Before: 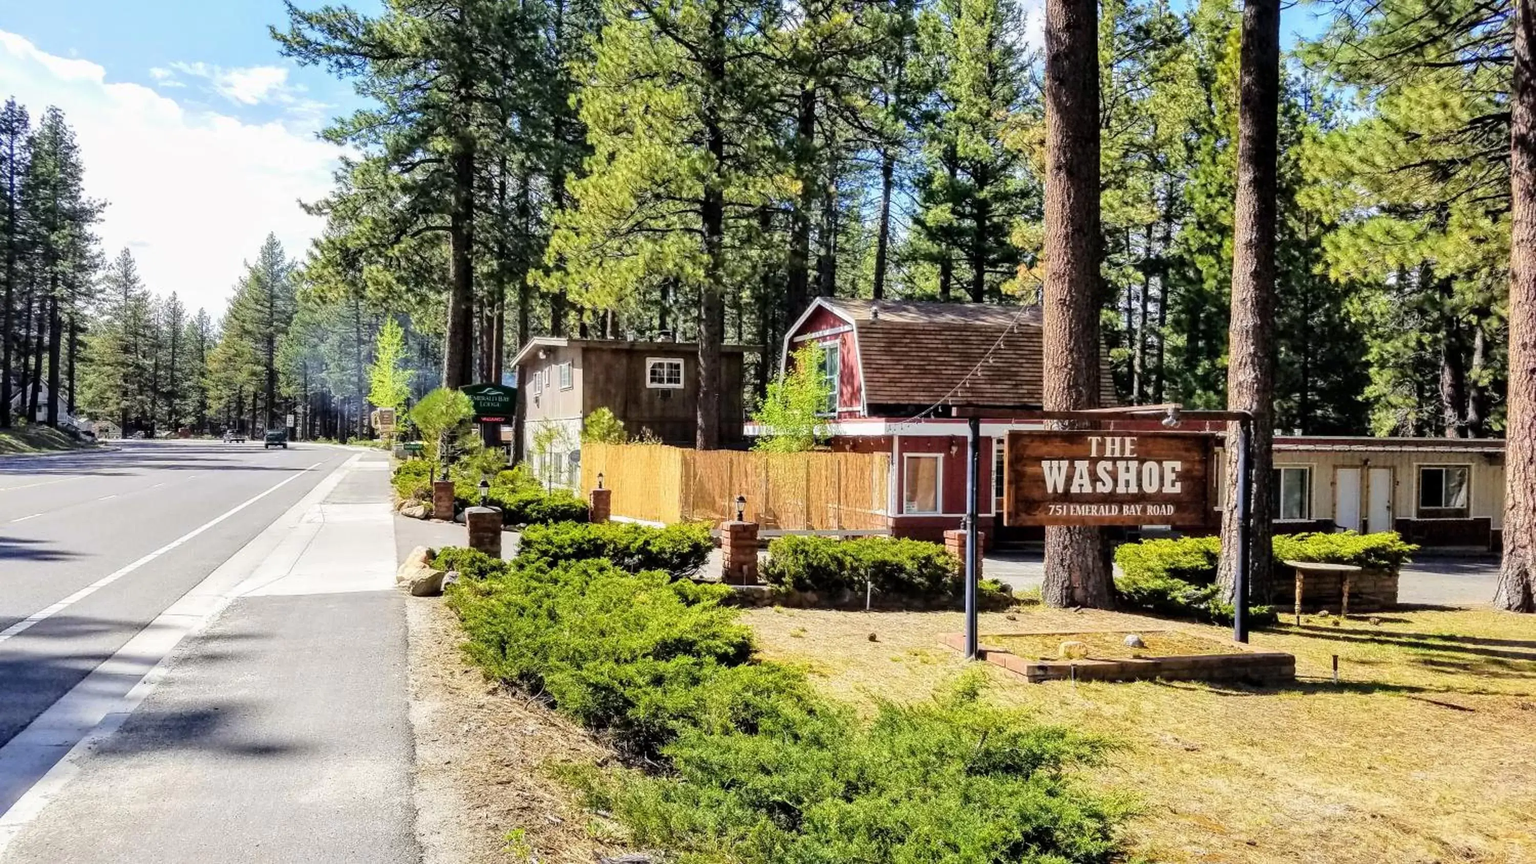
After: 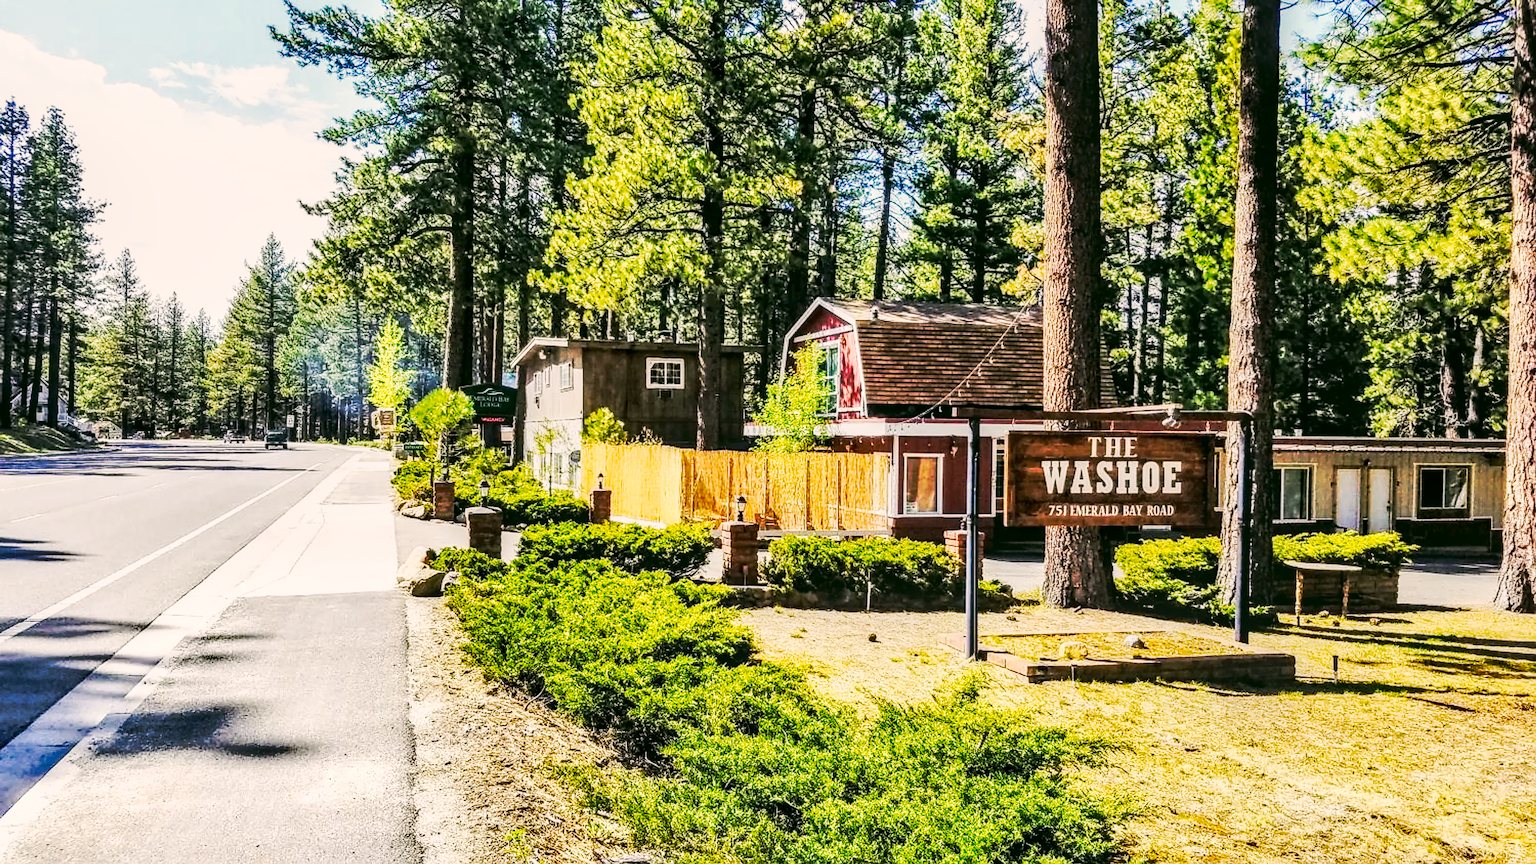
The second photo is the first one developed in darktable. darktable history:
sharpen: radius 1.864, amount 0.398, threshold 1.271
color correction: highlights a* 4.02, highlights b* 4.98, shadows a* -7.55, shadows b* 4.98
rotate and perspective: automatic cropping original format, crop left 0, crop top 0
tone curve: curves: ch0 [(0, 0) (0.003, 0.003) (0.011, 0.008) (0.025, 0.018) (0.044, 0.04) (0.069, 0.062) (0.1, 0.09) (0.136, 0.121) (0.177, 0.158) (0.224, 0.197) (0.277, 0.255) (0.335, 0.314) (0.399, 0.391) (0.468, 0.496) (0.543, 0.683) (0.623, 0.801) (0.709, 0.883) (0.801, 0.94) (0.898, 0.984) (1, 1)], preserve colors none
shadows and highlights: white point adjustment 0.05, highlights color adjustment 55.9%, soften with gaussian
local contrast: highlights 25%, detail 130%
